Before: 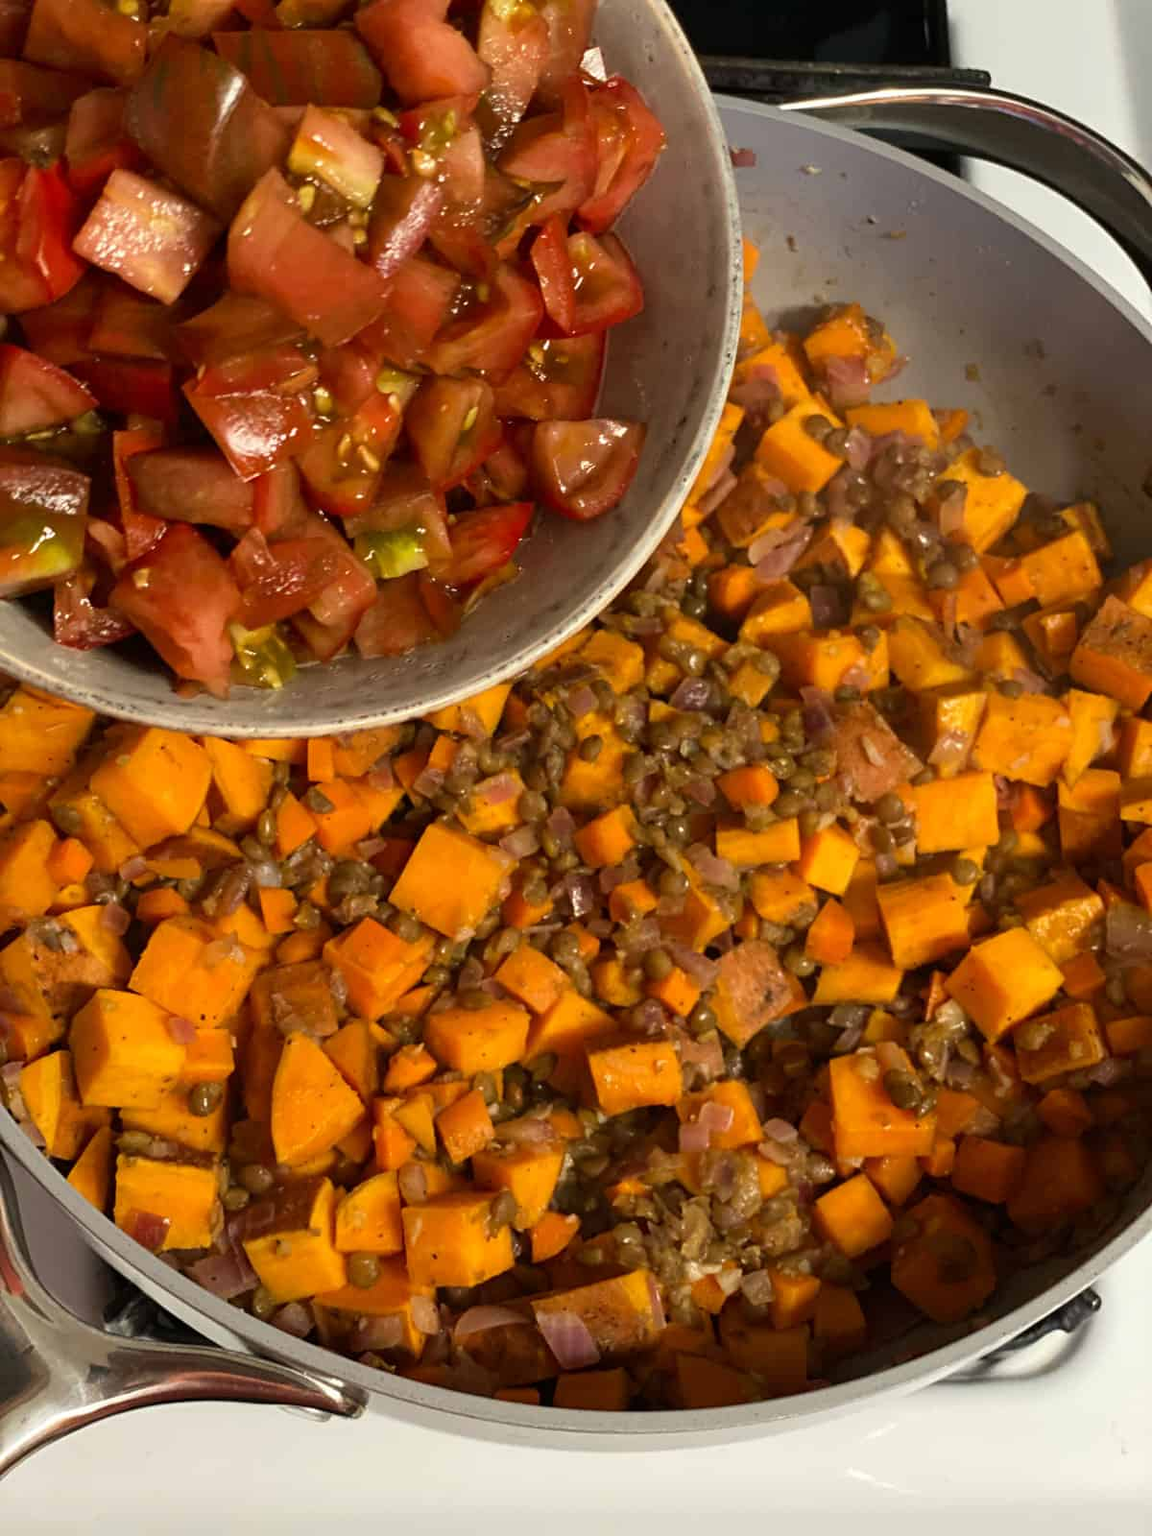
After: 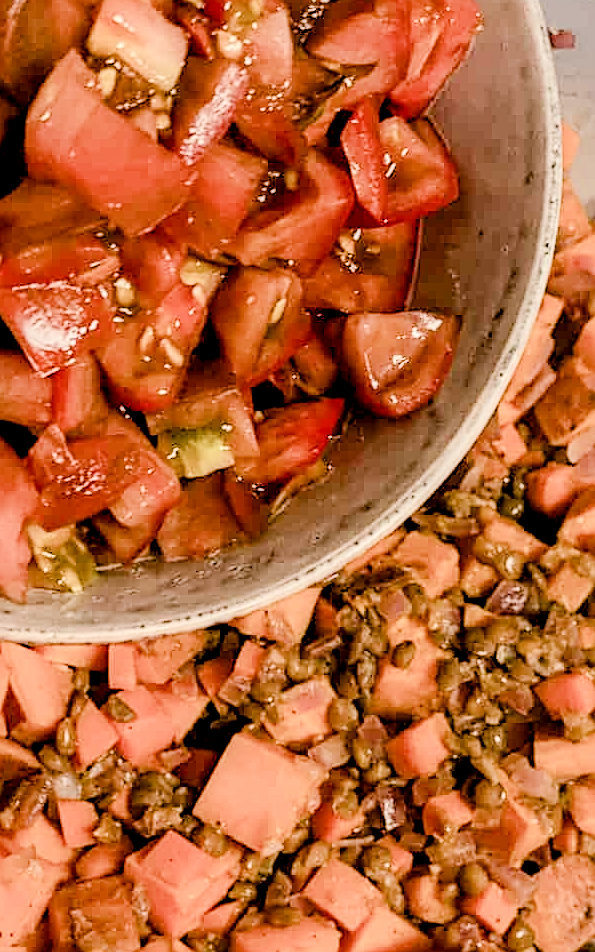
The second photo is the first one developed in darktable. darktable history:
crop: left 17.712%, top 7.863%, right 32.655%, bottom 32.611%
local contrast: shadows 97%, midtone range 0.5
exposure: black level correction 0, exposure 1.181 EV, compensate highlight preservation false
contrast equalizer: y [[0.5, 0.5, 0.5, 0.512, 0.552, 0.62], [0.5 ×6], [0.5 ×4, 0.504, 0.553], [0 ×6], [0 ×6]]
color balance rgb: highlights gain › chroma 3.013%, highlights gain › hue 54.52°, global offset › luminance -0.864%, perceptual saturation grading › global saturation 20%, perceptual saturation grading › highlights -50.146%, perceptual saturation grading › shadows 30.3%
sharpen: on, module defaults
filmic rgb: black relative exposure -3.17 EV, white relative exposure 7.08 EV, hardness 1.48, contrast 1.346
